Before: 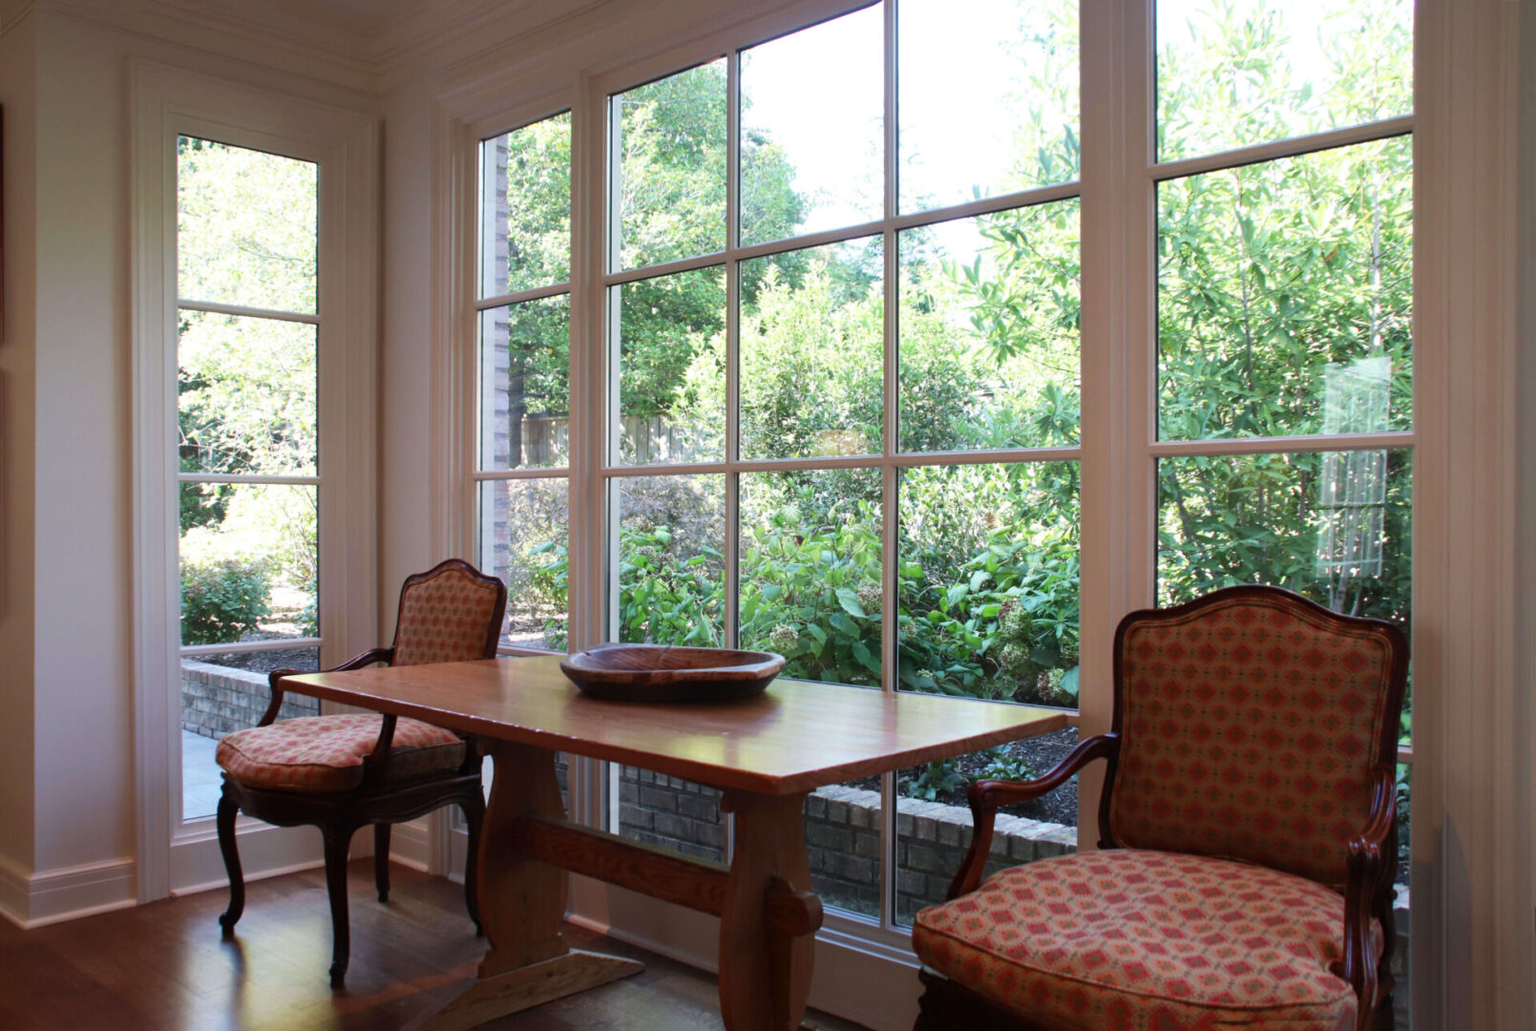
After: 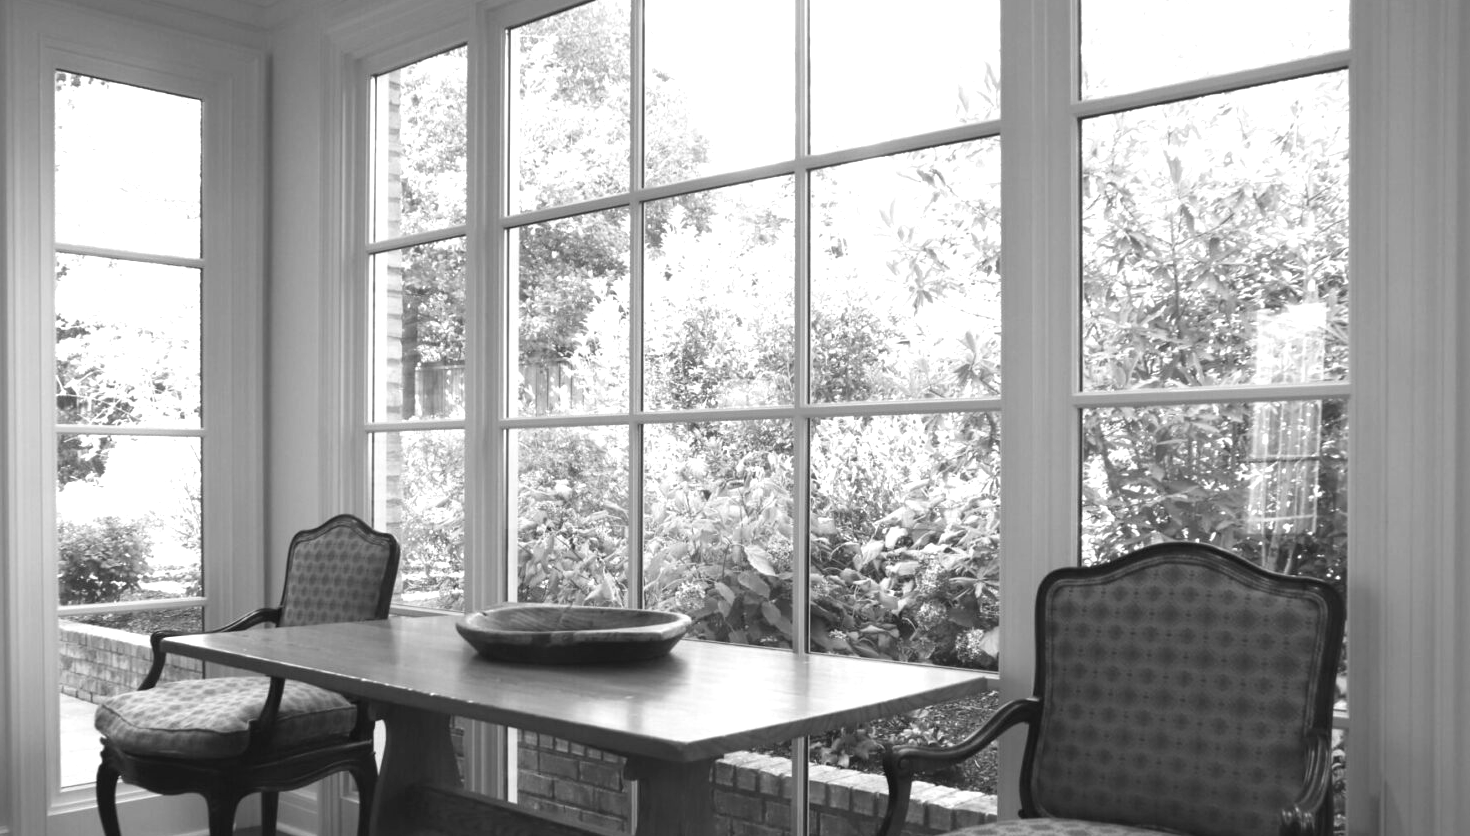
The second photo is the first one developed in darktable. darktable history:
exposure: black level correction 0, exposure 1.1 EV, compensate exposure bias true, compensate highlight preservation false
monochrome: a 14.95, b -89.96
tone equalizer: -8 EV -0.55 EV
contrast brightness saturation: contrast -0.1, saturation -0.1
crop: left 8.155%, top 6.611%, bottom 15.385%
